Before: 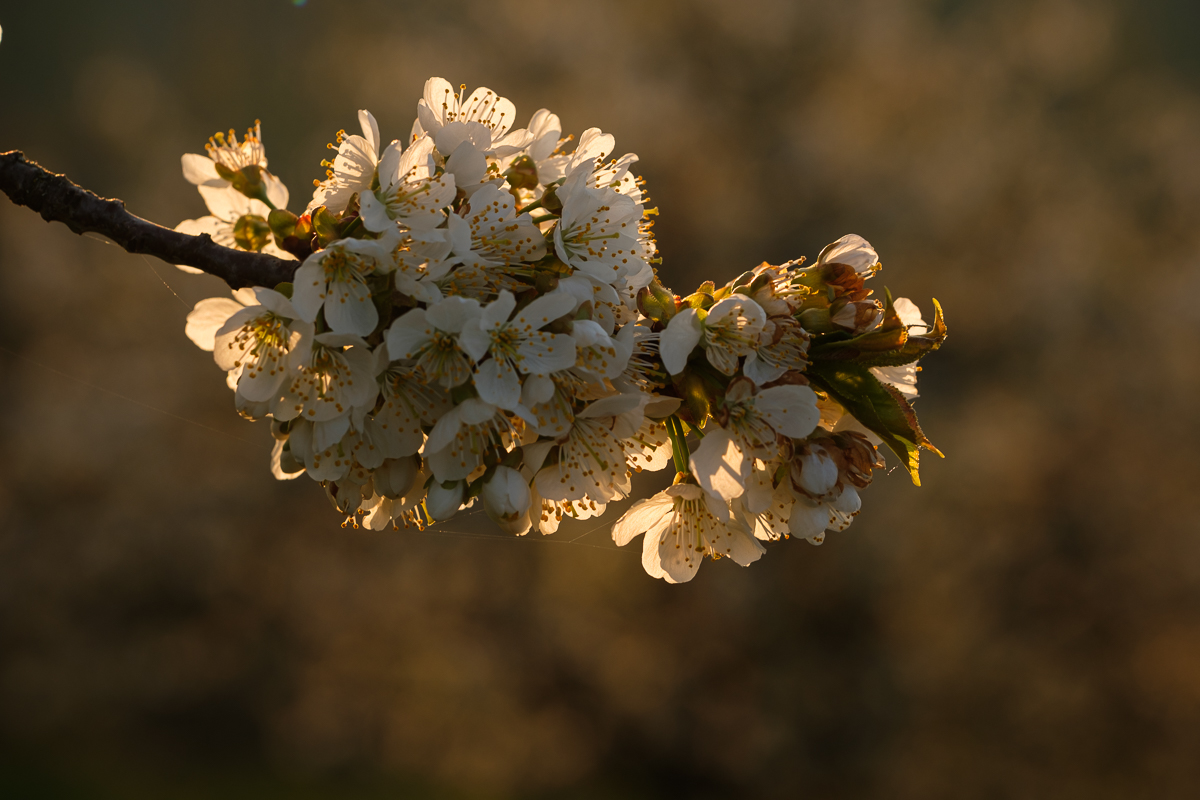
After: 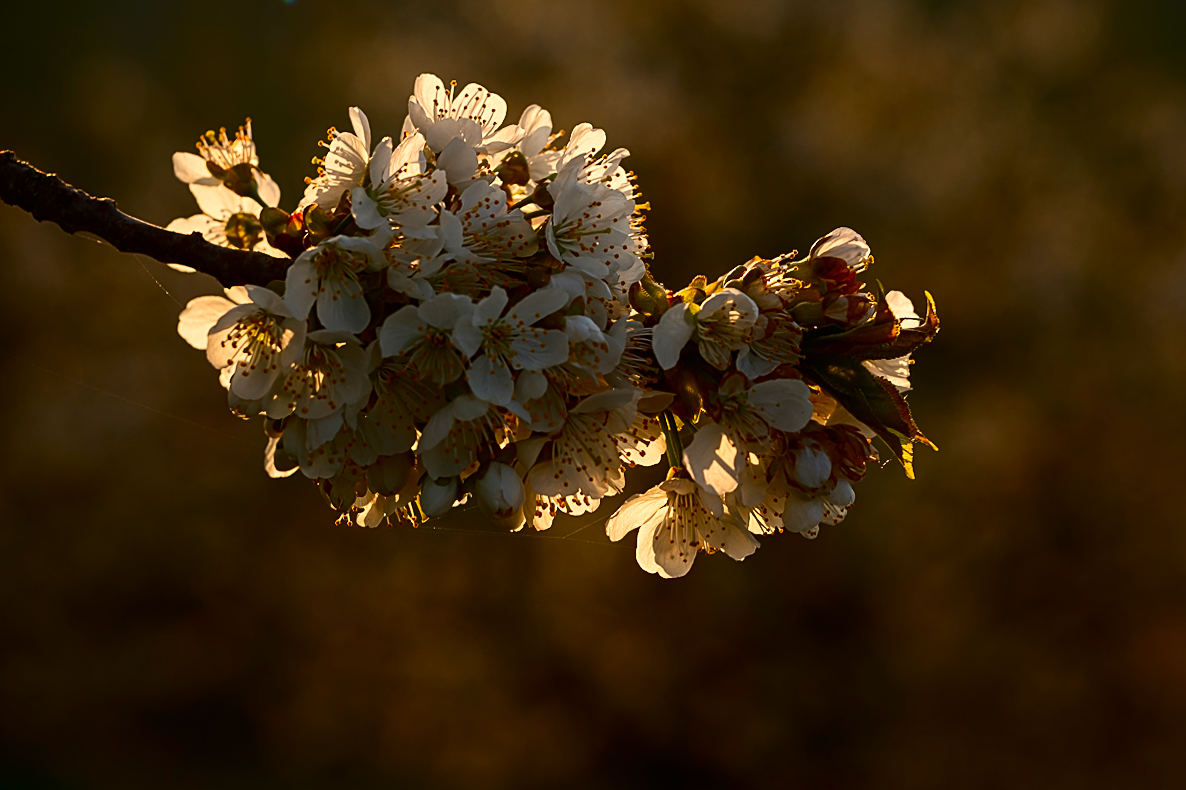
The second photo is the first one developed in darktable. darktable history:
rotate and perspective: rotation -0.45°, automatic cropping original format, crop left 0.008, crop right 0.992, crop top 0.012, crop bottom 0.988
contrast brightness saturation: contrast 0.21, brightness -0.11, saturation 0.21
sharpen: on, module defaults
